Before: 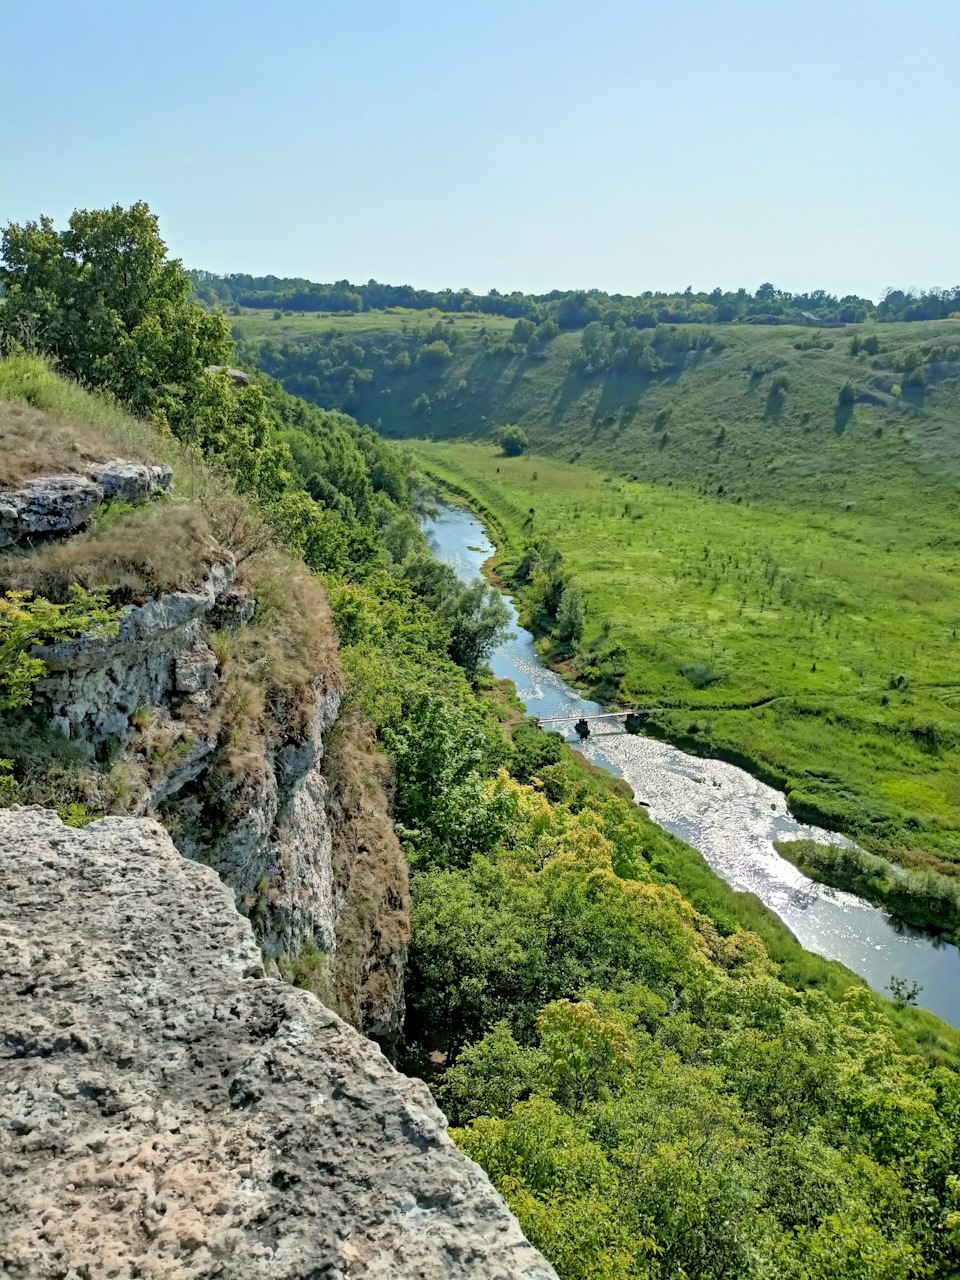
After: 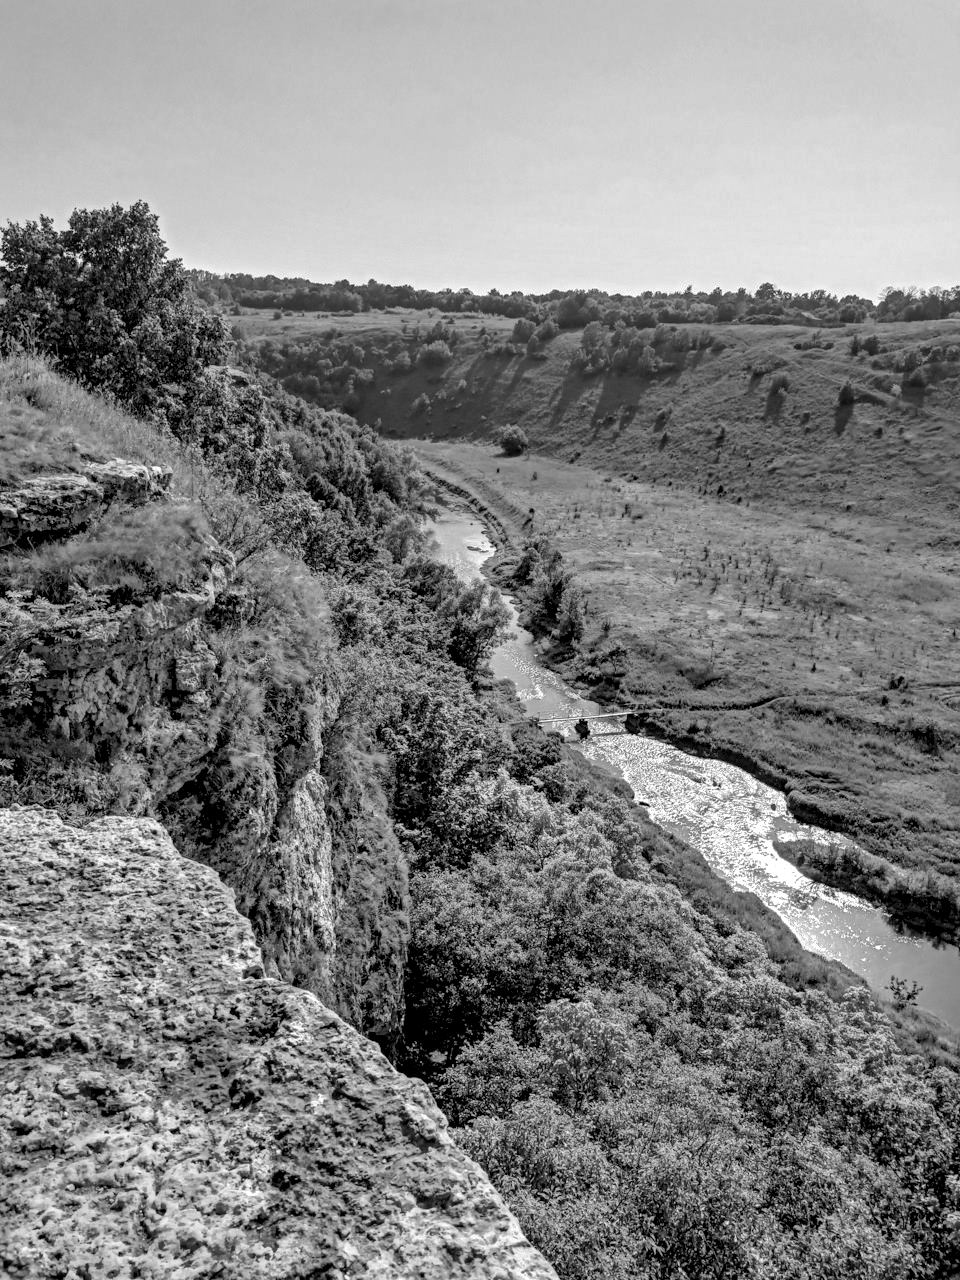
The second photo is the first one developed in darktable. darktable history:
monochrome: on, module defaults
rgb curve: curves: ch0 [(0, 0) (0.175, 0.154) (0.785, 0.663) (1, 1)]
local contrast: detail 160%
color correction: highlights a* -15.58, highlights b* 40, shadows a* -40, shadows b* -26.18
